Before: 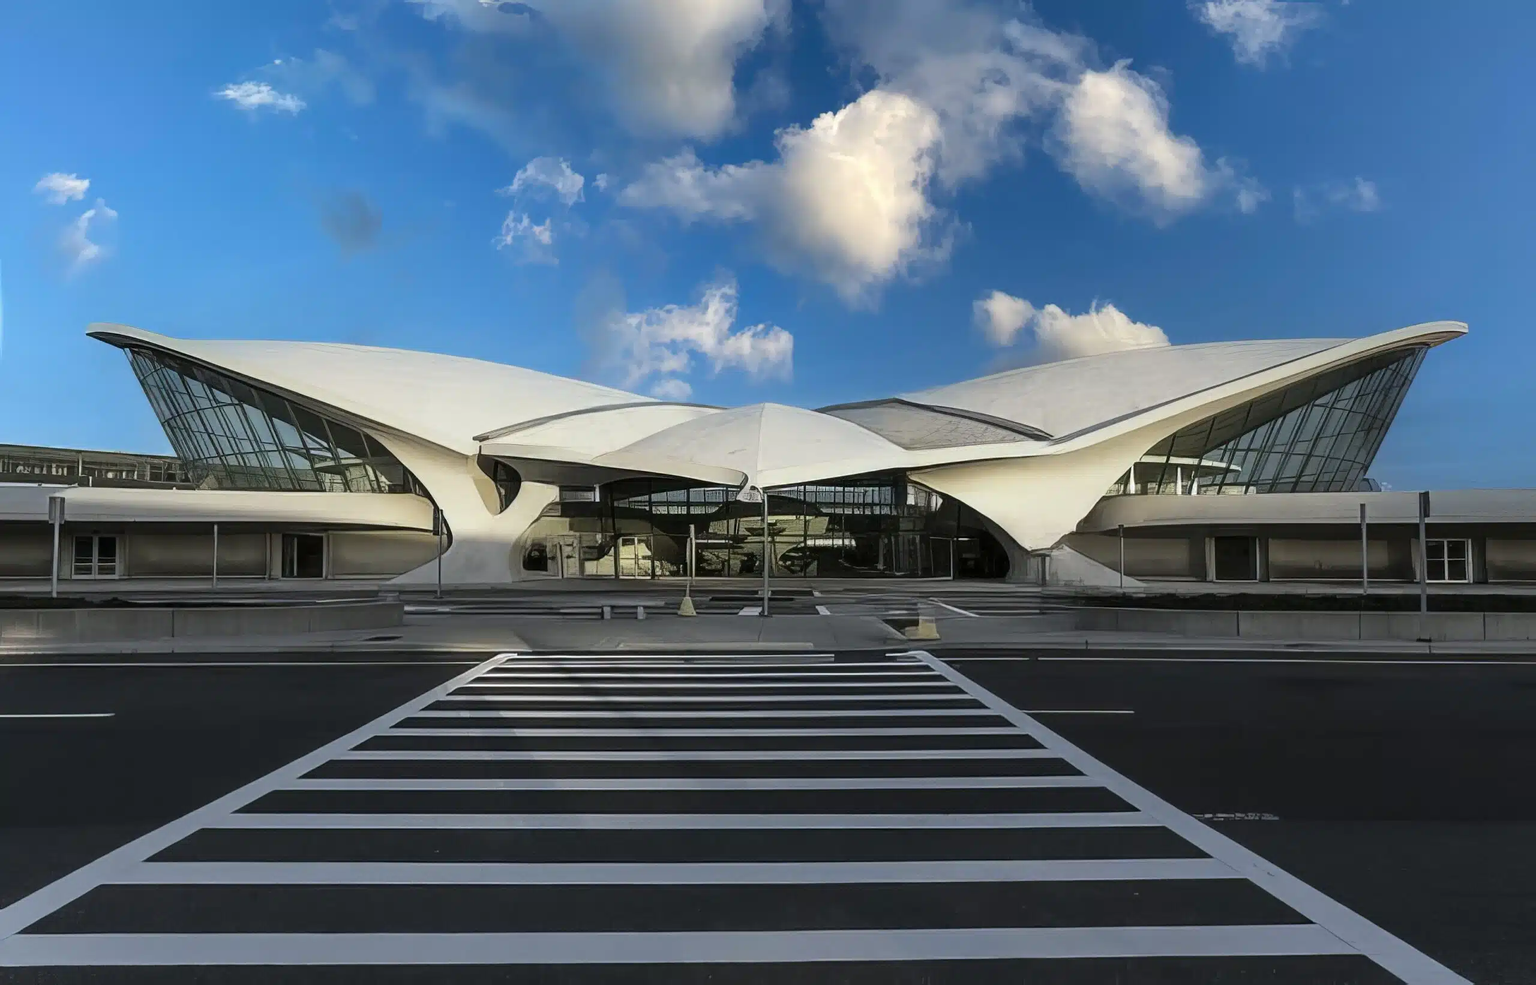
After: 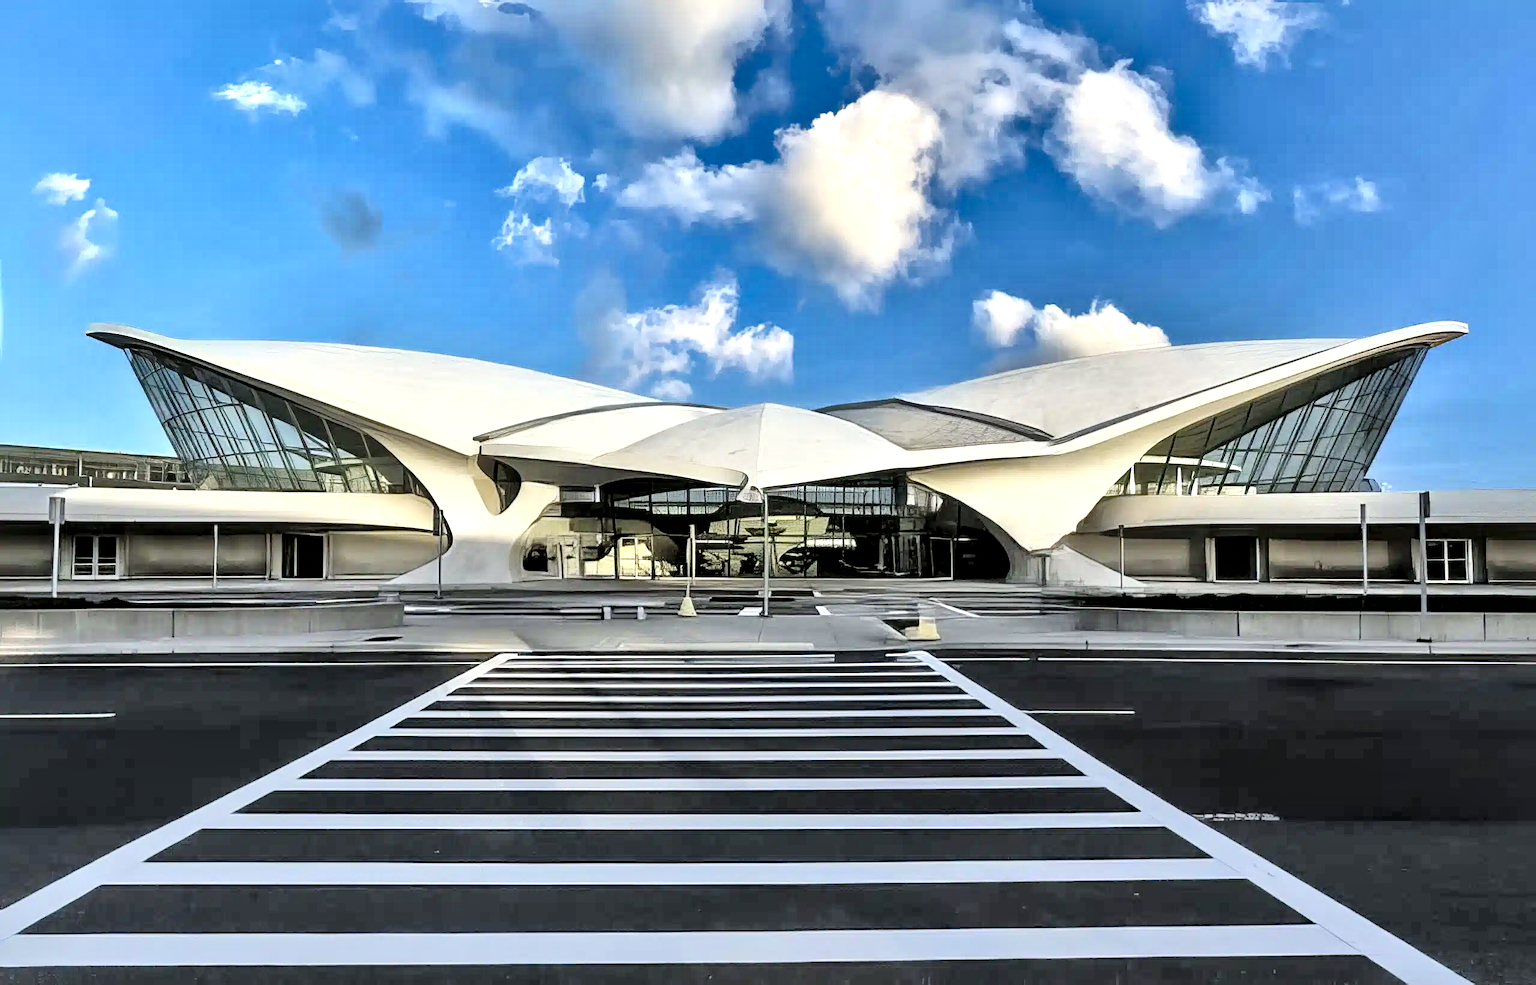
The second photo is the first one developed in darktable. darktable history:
tone equalizer: -7 EV 0.15 EV, -6 EV 0.6 EV, -5 EV 1.15 EV, -4 EV 1.33 EV, -3 EV 1.15 EV, -2 EV 0.6 EV, -1 EV 0.15 EV, mask exposure compensation -0.5 EV
tone curve: curves: ch0 [(0, 0) (0.004, 0.001) (0.133, 0.112) (0.325, 0.362) (0.832, 0.893) (1, 1)], color space Lab, linked channels, preserve colors none
rotate and perspective: automatic cropping off
local contrast: mode bilateral grid, contrast 44, coarseness 69, detail 214%, midtone range 0.2
